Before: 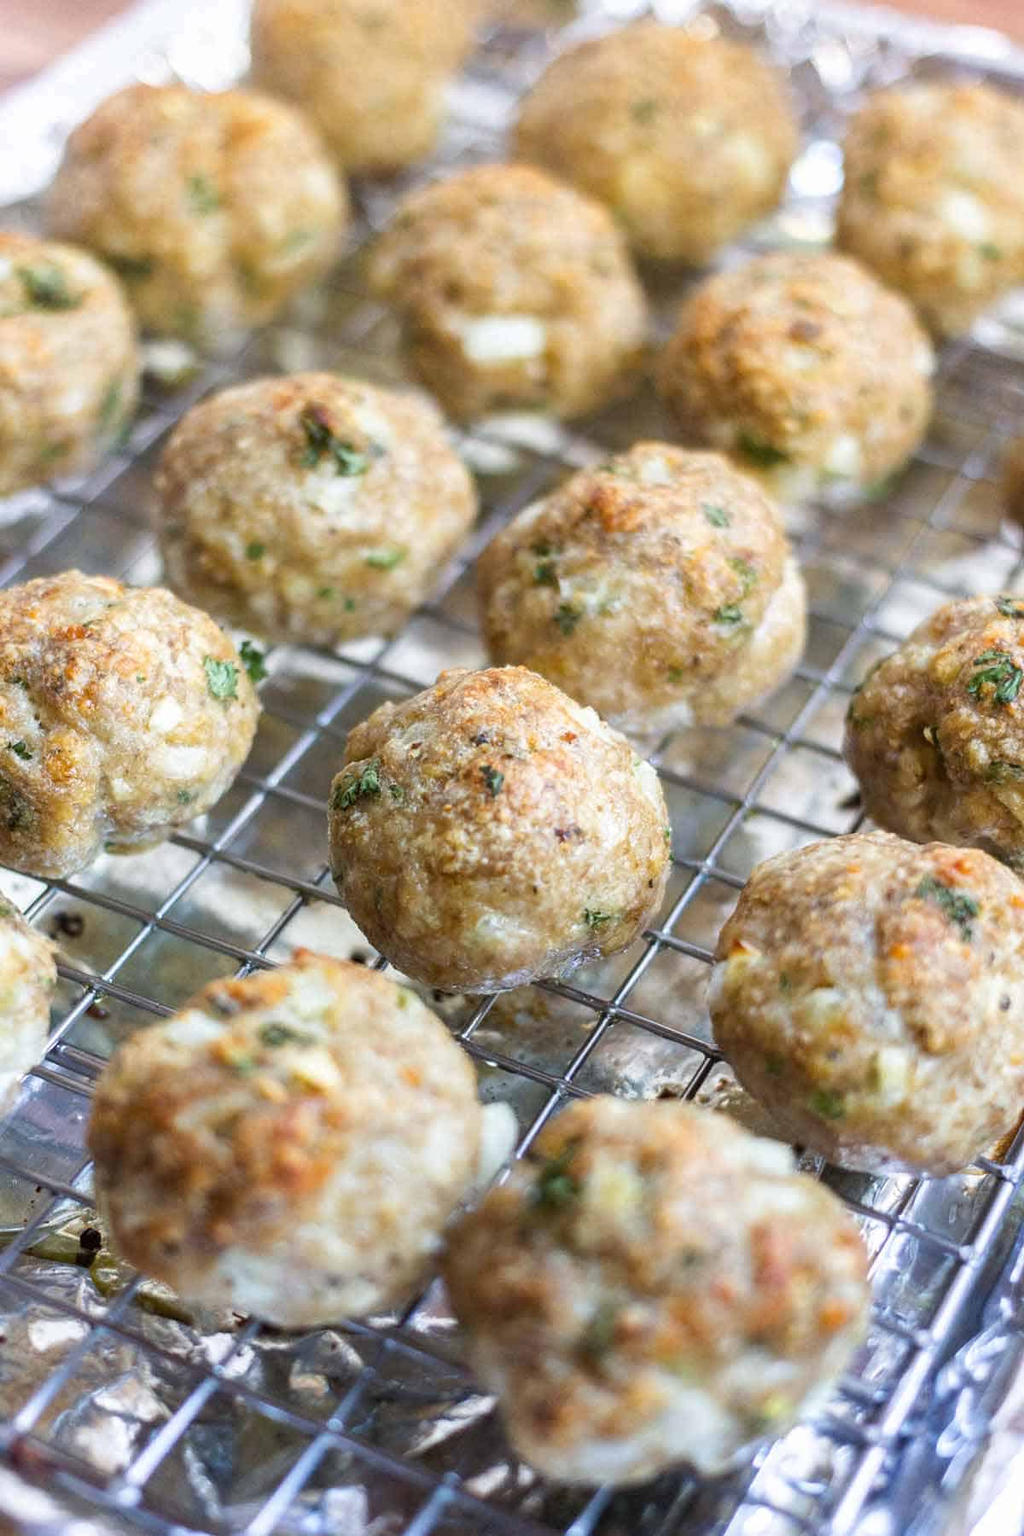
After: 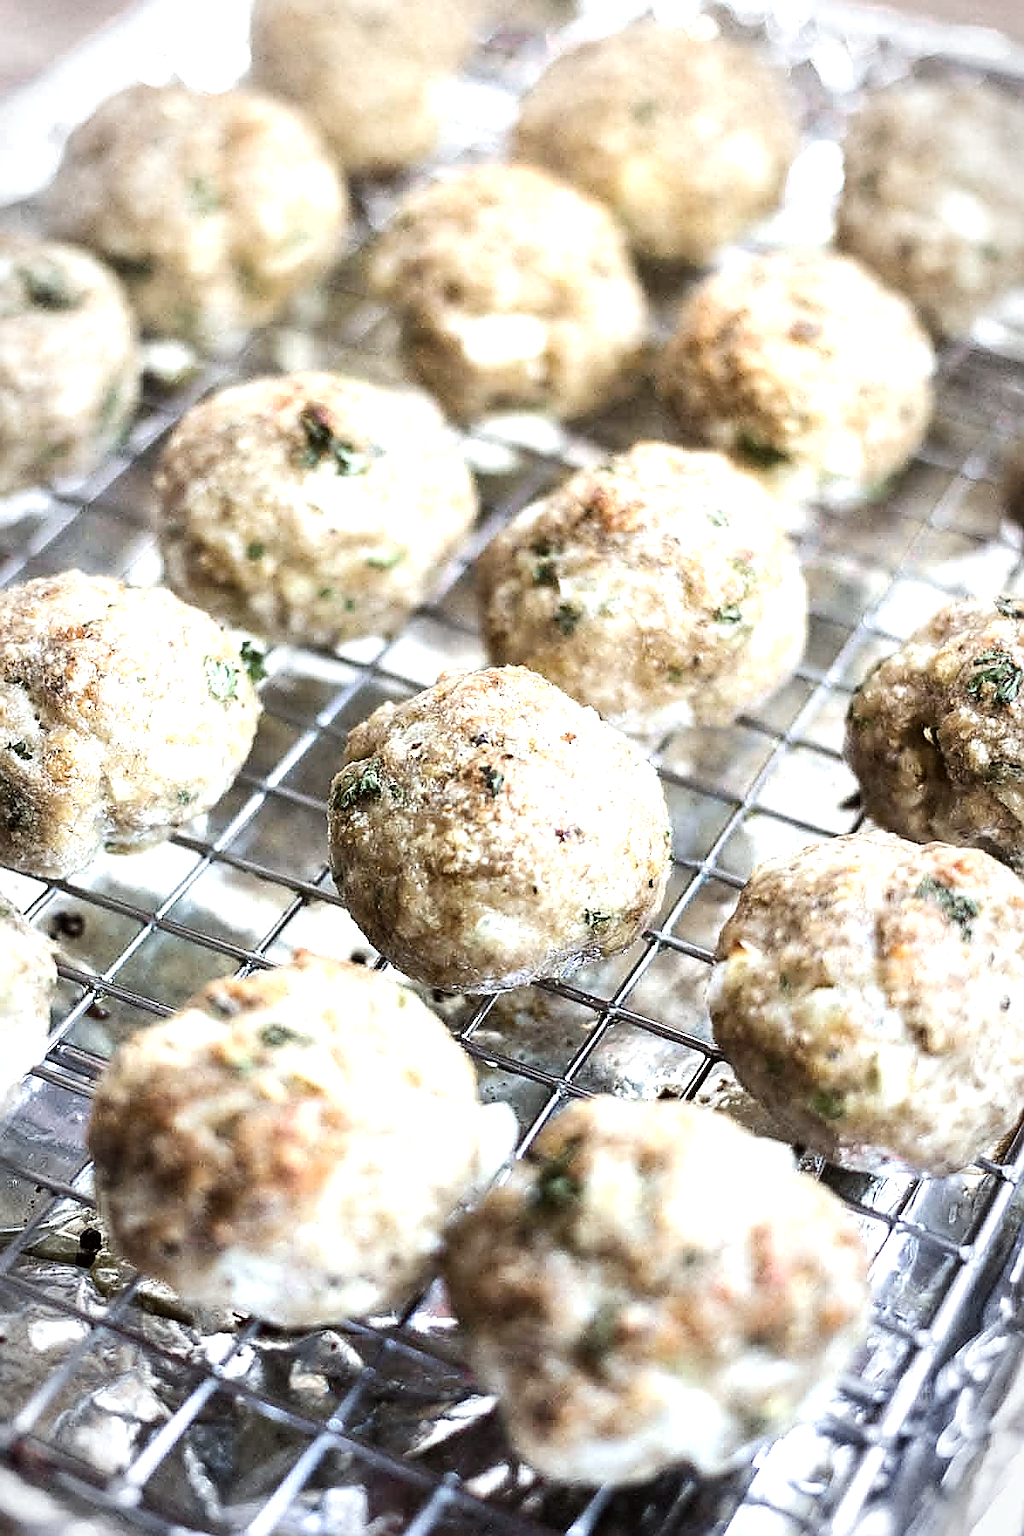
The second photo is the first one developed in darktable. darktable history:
vibrance: vibrance 0%
tone curve: curves: ch0 [(0, 0) (0.004, 0.001) (0.133, 0.112) (0.325, 0.362) (0.832, 0.893) (1, 1)], color space Lab, linked channels, preserve colors none
sharpen: radius 1.4, amount 1.25, threshold 0.7
vignetting: automatic ratio true
color correction: highlights a* -2.73, highlights b* -2.09, shadows a* 2.41, shadows b* 2.73
contrast brightness saturation: brightness -0.25, saturation 0.2
color zones: curves: ch0 [(0, 0.6) (0.129, 0.508) (0.193, 0.483) (0.429, 0.5) (0.571, 0.5) (0.714, 0.5) (0.857, 0.5) (1, 0.6)]; ch1 [(0, 0.481) (0.112, 0.245) (0.213, 0.223) (0.429, 0.233) (0.571, 0.231) (0.683, 0.242) (0.857, 0.296) (1, 0.481)]
exposure: exposure 1 EV, compensate highlight preservation false
